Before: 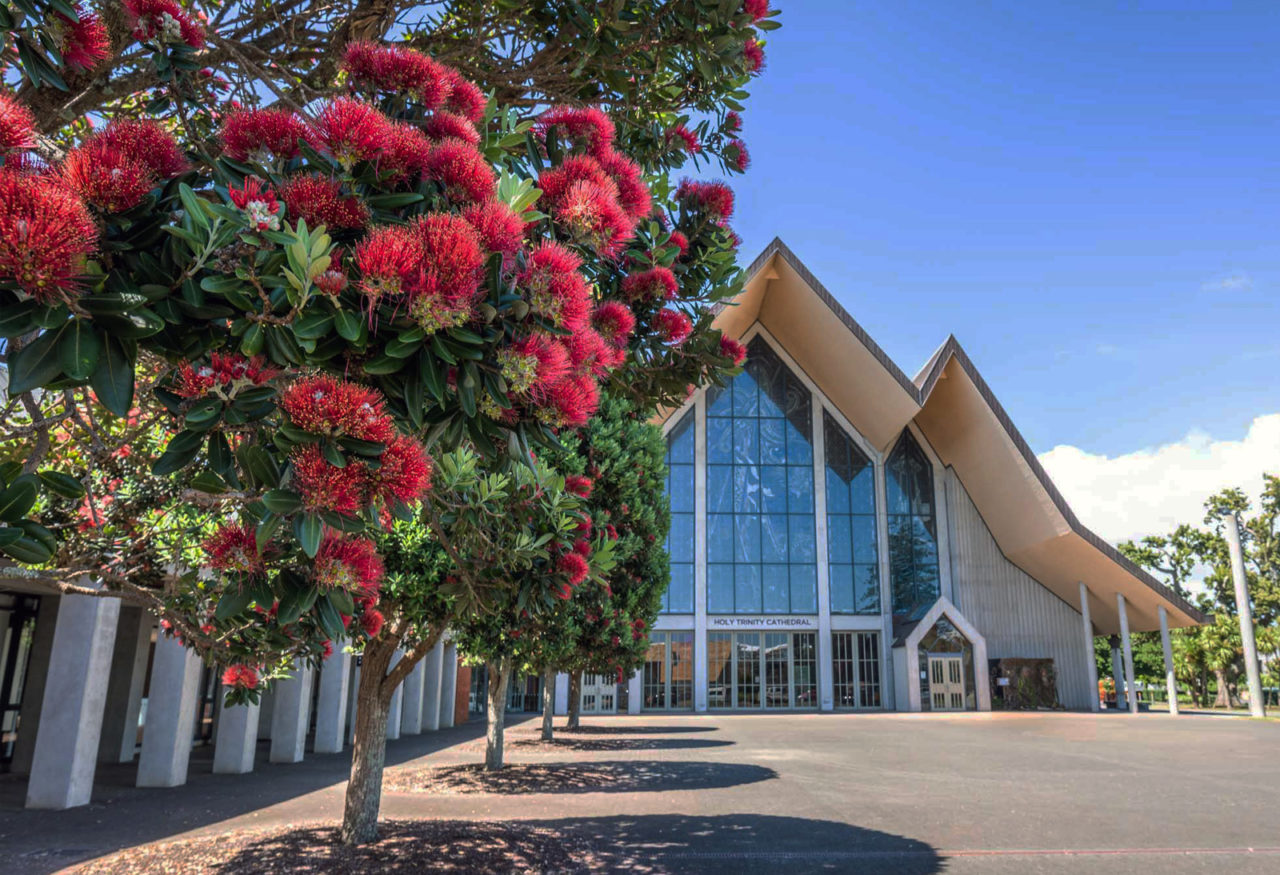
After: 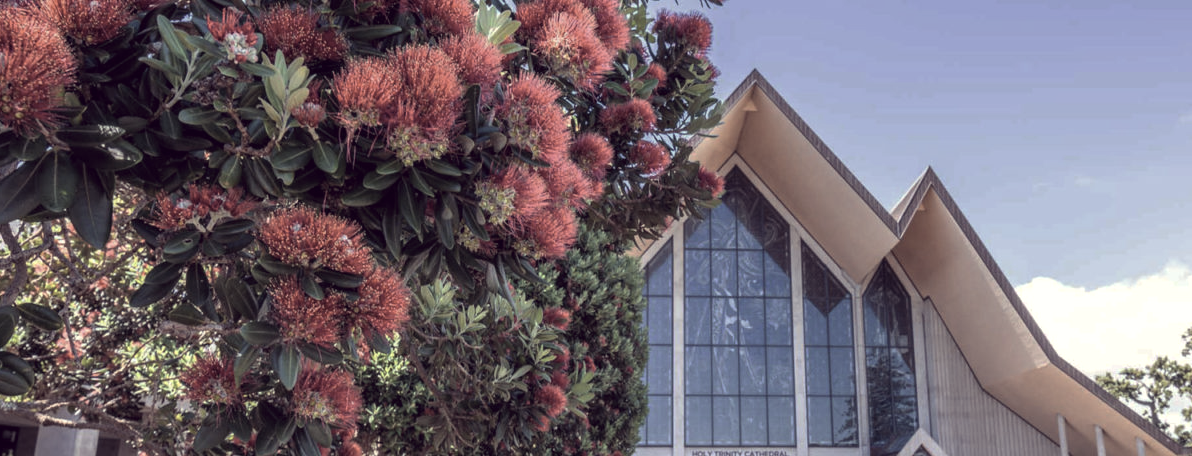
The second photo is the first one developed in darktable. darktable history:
exposure: compensate highlight preservation false
white balance: red 1.188, blue 1.11
color correction: highlights a* -20.17, highlights b* 20.27, shadows a* 20.03, shadows b* -20.46, saturation 0.43
crop: left 1.744%, top 19.225%, right 5.069%, bottom 28.357%
